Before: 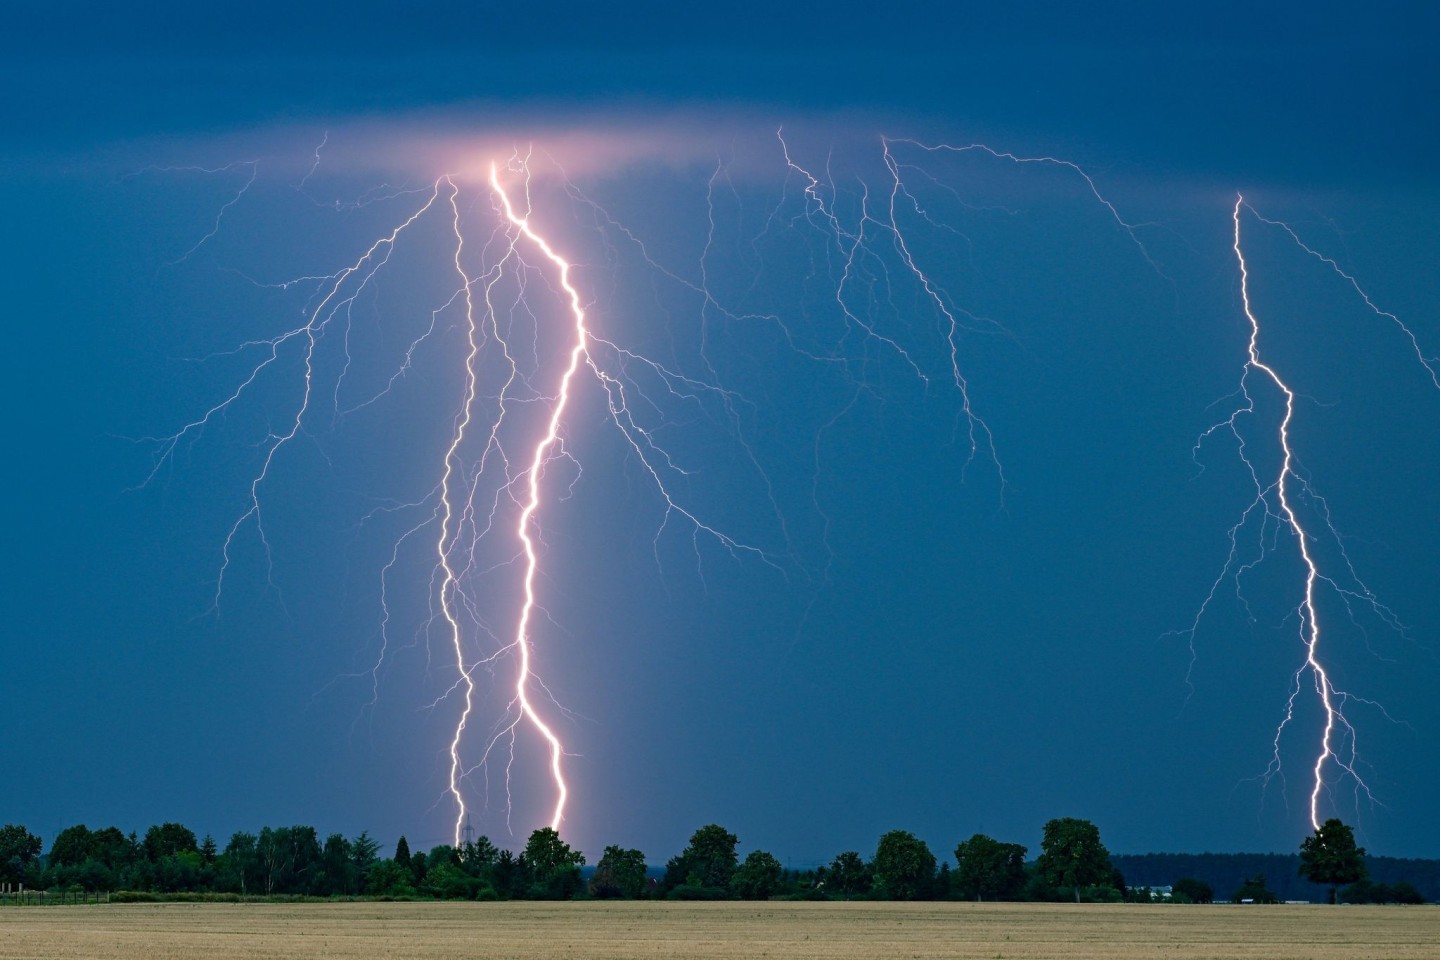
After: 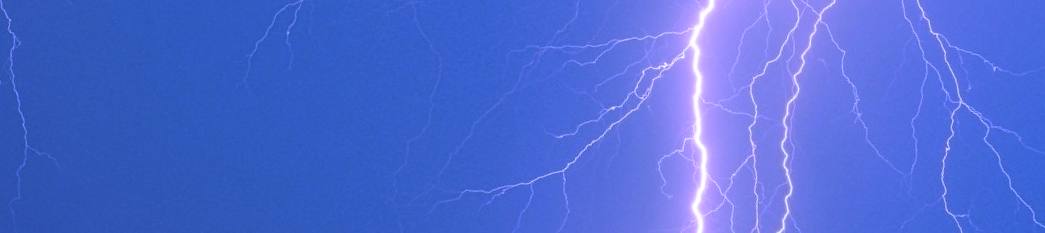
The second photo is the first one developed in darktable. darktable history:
color correction: saturation 0.85
crop and rotate: angle 16.12°, top 30.835%, bottom 35.653%
white balance: red 0.98, blue 1.61
